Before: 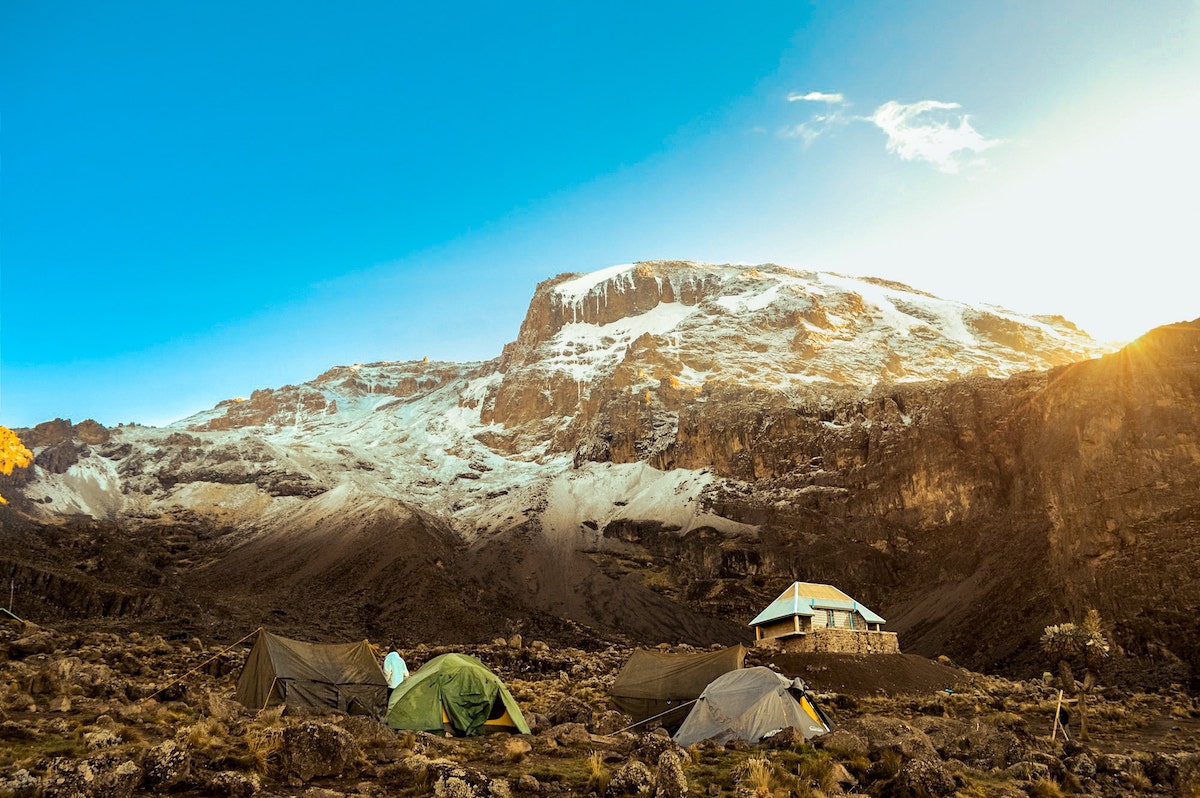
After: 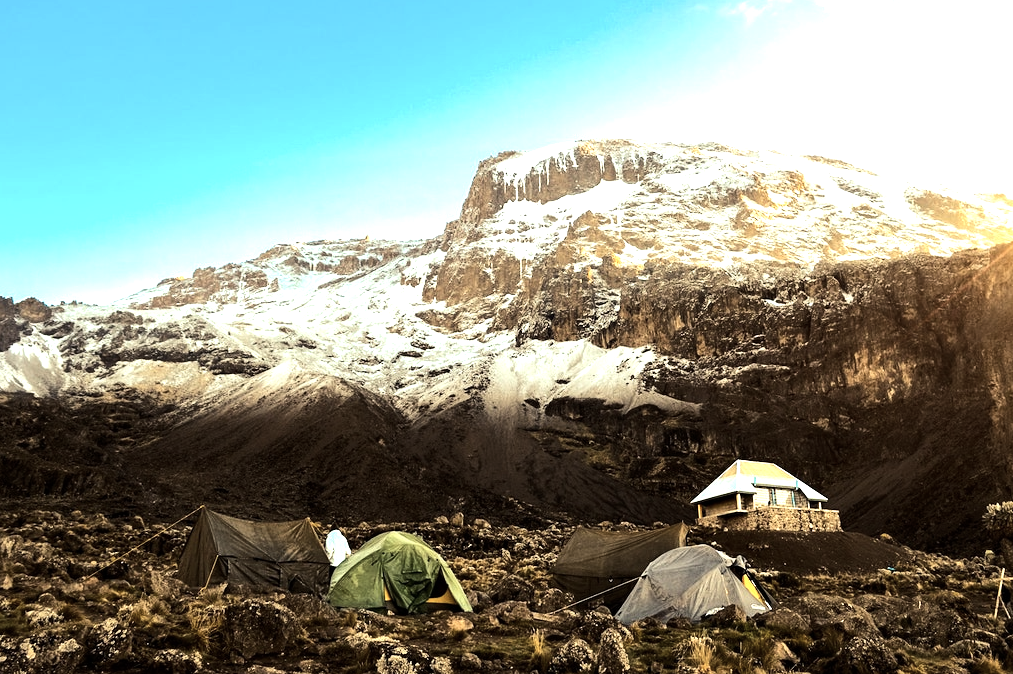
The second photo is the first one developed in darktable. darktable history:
contrast brightness saturation: contrast 0.06, brightness -0.01, saturation -0.23
crop and rotate: left 4.842%, top 15.51%, right 10.668%
tone equalizer: -8 EV -1.08 EV, -7 EV -1.01 EV, -6 EV -0.867 EV, -5 EV -0.578 EV, -3 EV 0.578 EV, -2 EV 0.867 EV, -1 EV 1.01 EV, +0 EV 1.08 EV, edges refinement/feathering 500, mask exposure compensation -1.57 EV, preserve details no
